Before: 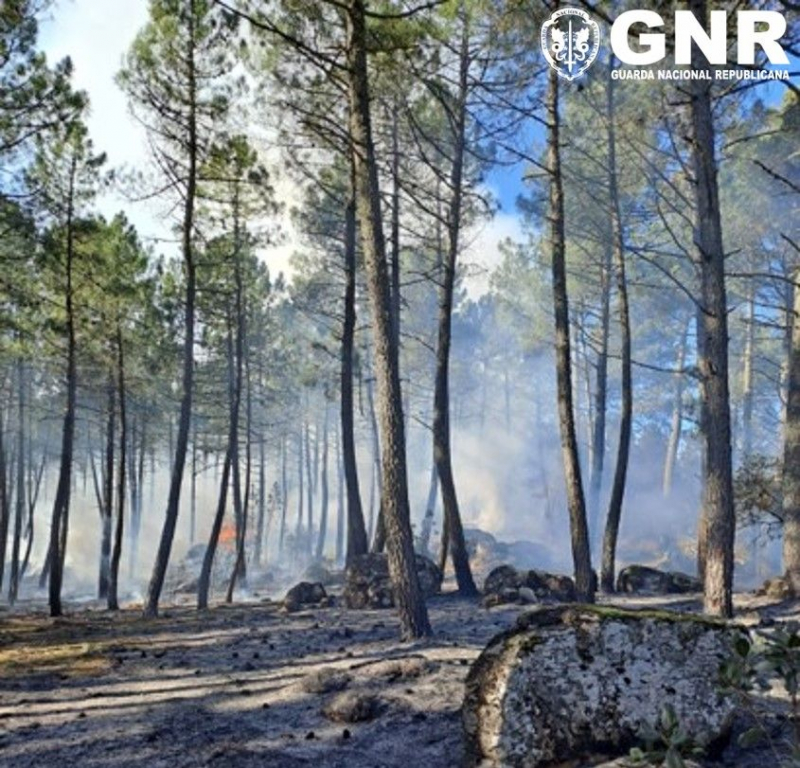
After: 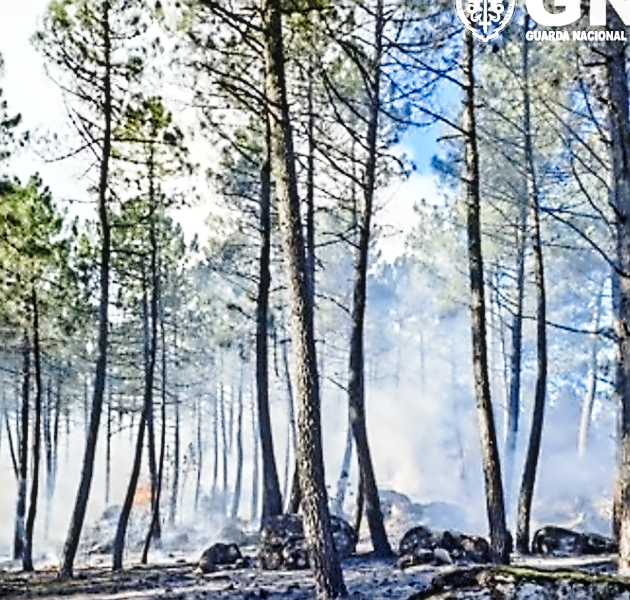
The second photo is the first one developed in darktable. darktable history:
crop and rotate: left 10.77%, top 5.1%, right 10.41%, bottom 16.76%
local contrast: detail 117%
contrast equalizer: octaves 7, y [[0.5, 0.542, 0.583, 0.625, 0.667, 0.708], [0.5 ×6], [0.5 ×6], [0, 0.033, 0.067, 0.1, 0.133, 0.167], [0, 0.05, 0.1, 0.15, 0.2, 0.25]]
sharpen: on, module defaults
base curve: curves: ch0 [(0, 0) (0.028, 0.03) (0.121, 0.232) (0.46, 0.748) (0.859, 0.968) (1, 1)], preserve colors none
